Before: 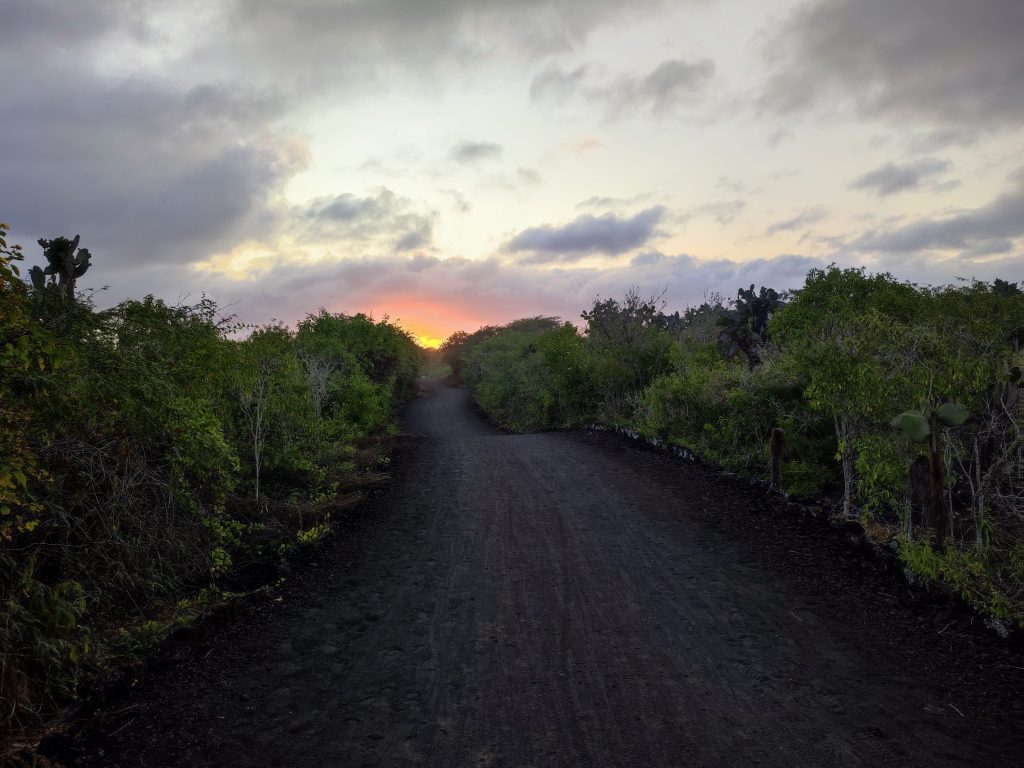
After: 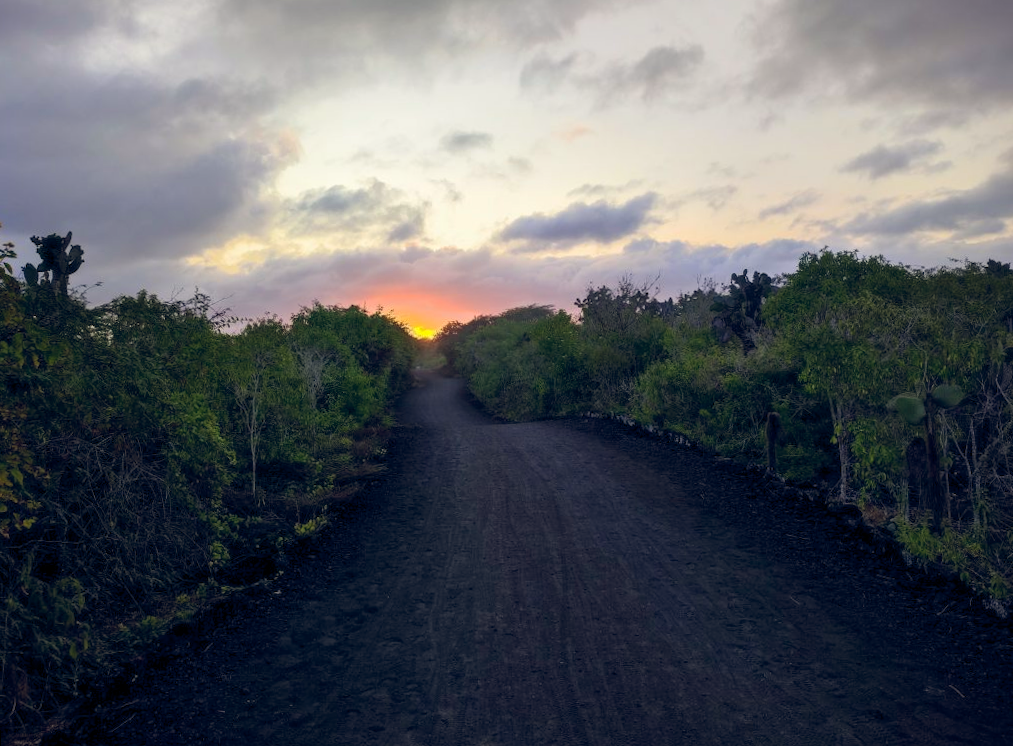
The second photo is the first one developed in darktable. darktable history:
color balance rgb: shadows lift › hue 87.51°, highlights gain › chroma 0.68%, highlights gain › hue 55.1°, global offset › chroma 0.13%, global offset › hue 253.66°, linear chroma grading › global chroma 0.5%, perceptual saturation grading › global saturation 16.38%
rotate and perspective: rotation -1°, crop left 0.011, crop right 0.989, crop top 0.025, crop bottom 0.975
